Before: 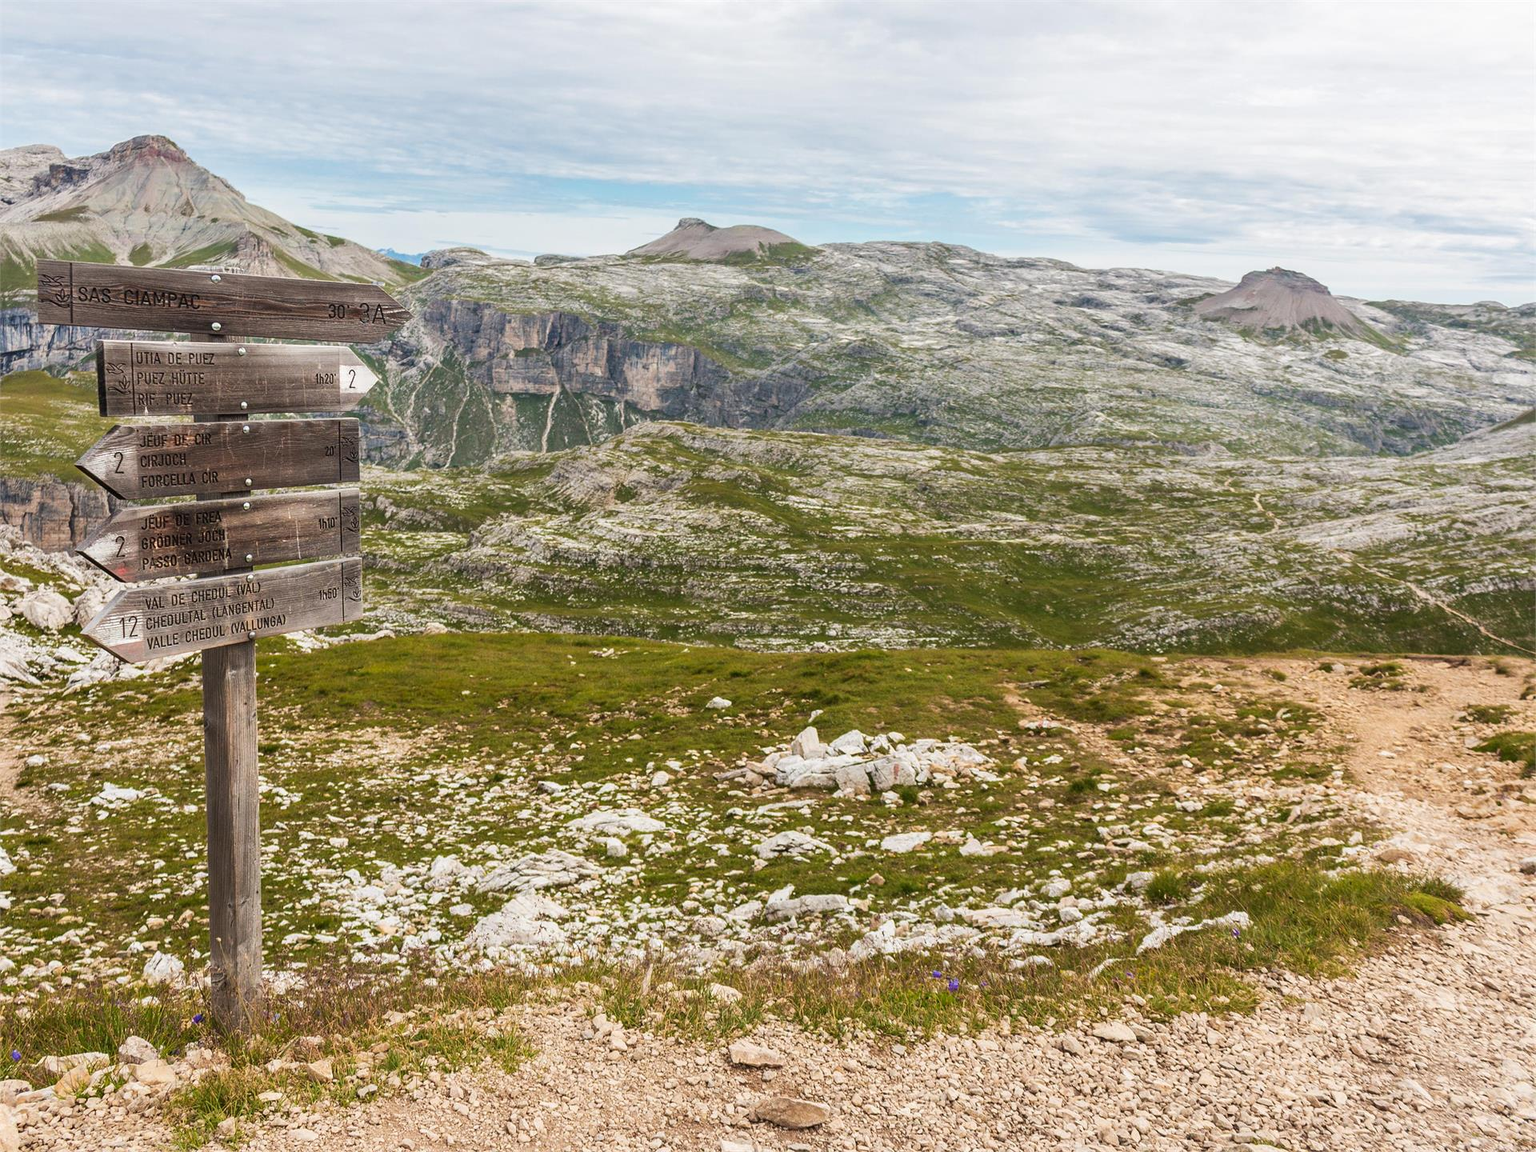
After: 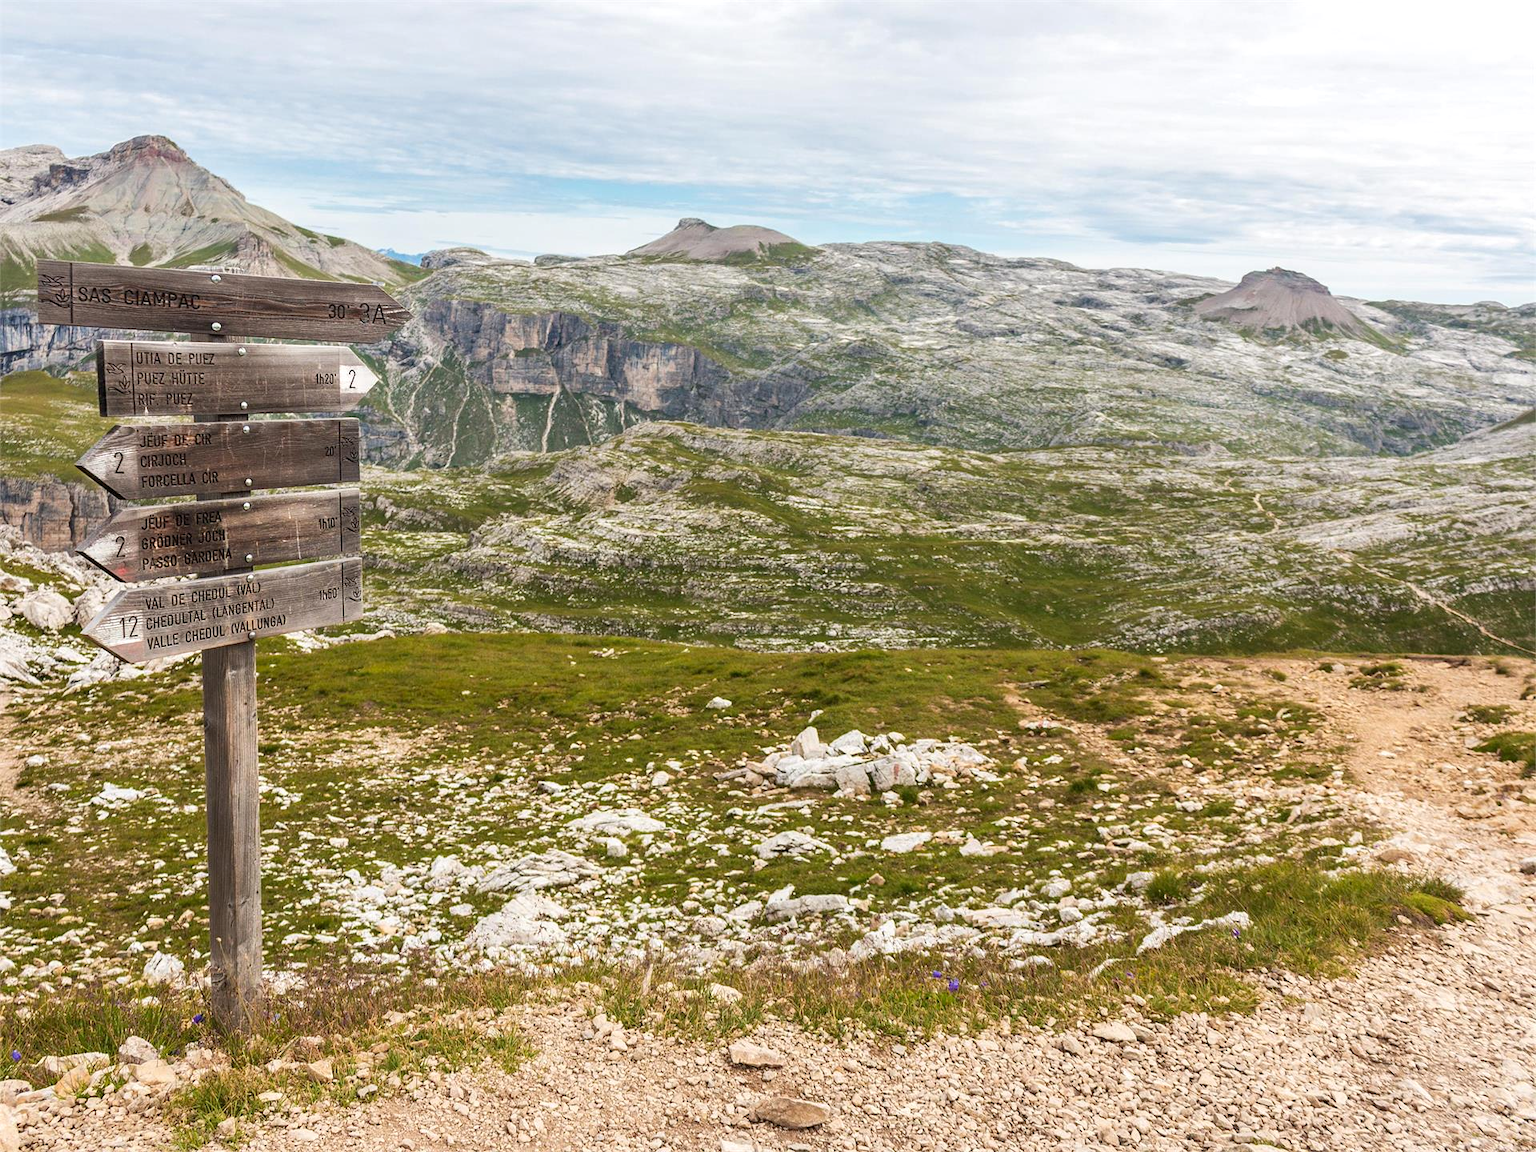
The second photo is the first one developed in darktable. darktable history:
exposure: black level correction 0.001, exposure 0.145 EV, compensate highlight preservation false
